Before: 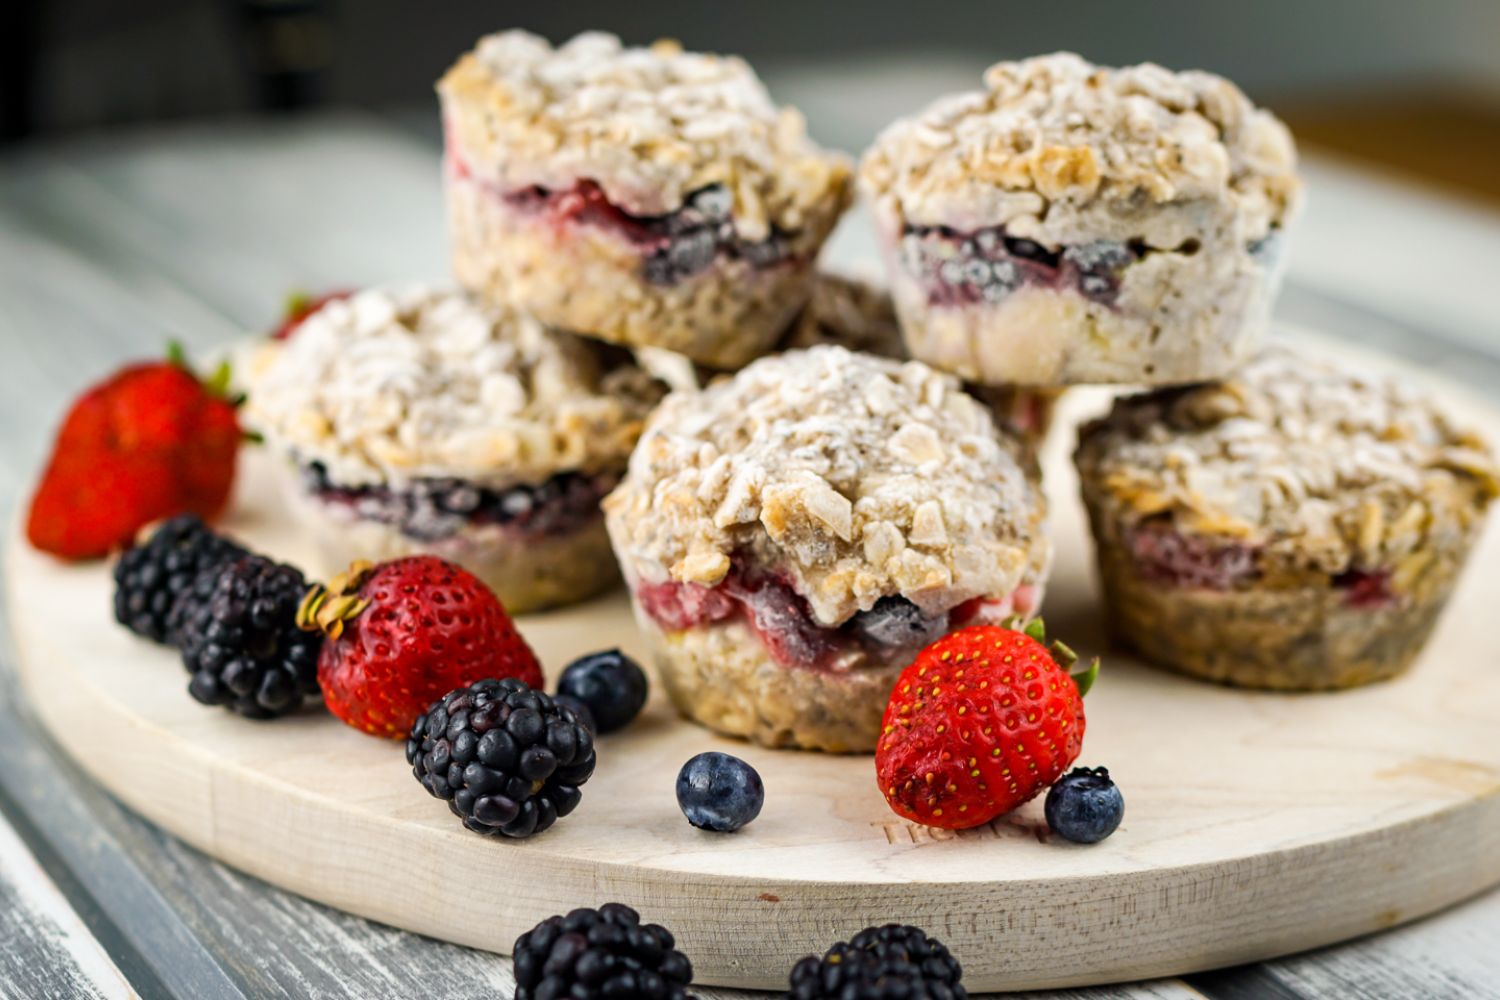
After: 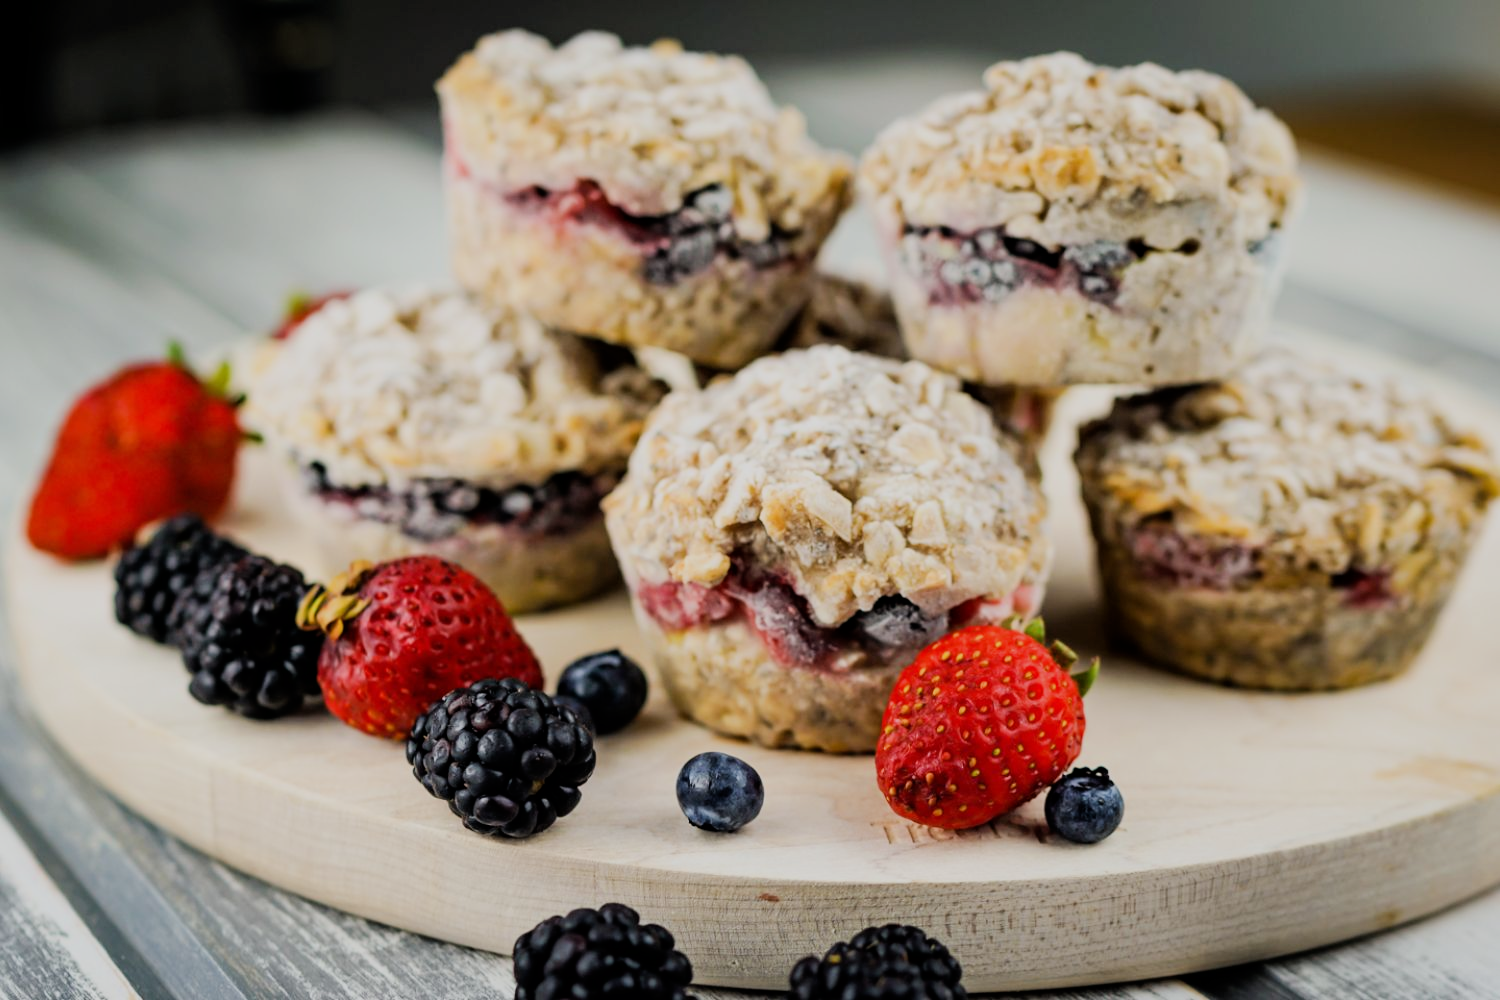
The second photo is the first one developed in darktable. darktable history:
filmic rgb: black relative exposure -7.65 EV, white relative exposure 4.56 EV, hardness 3.61, contrast 1.055
